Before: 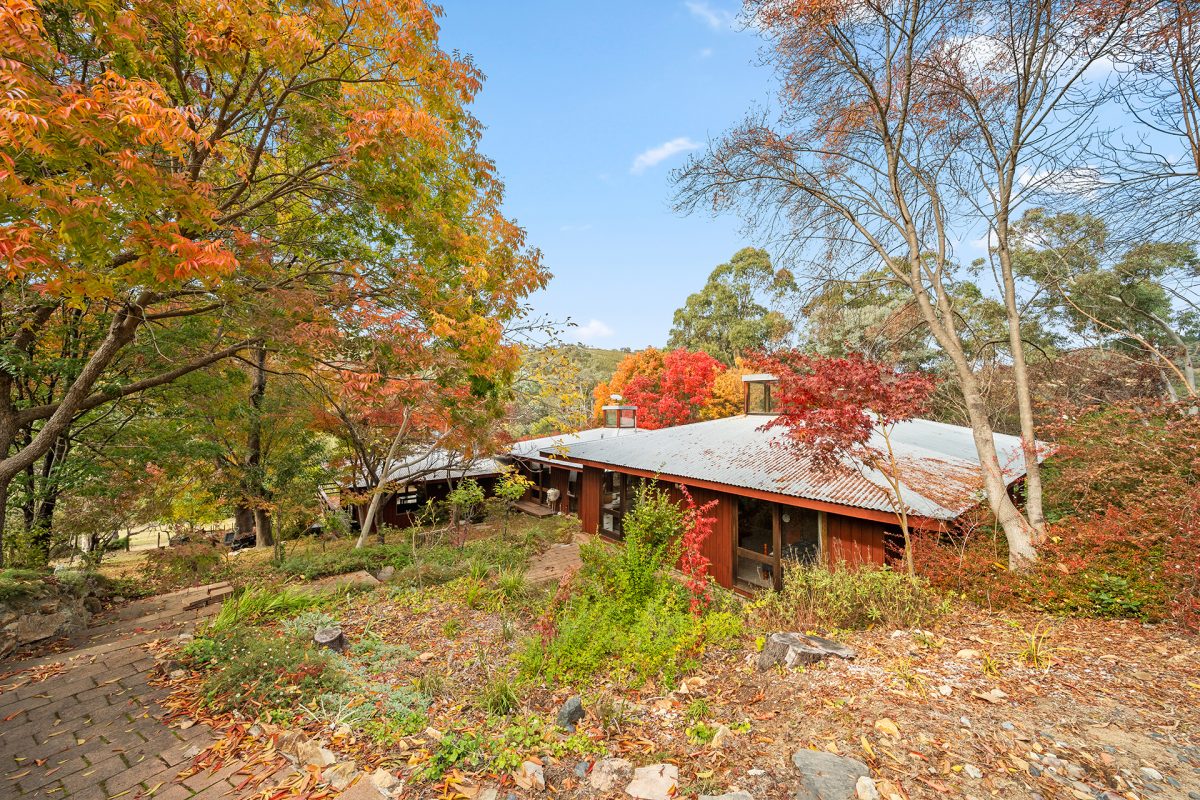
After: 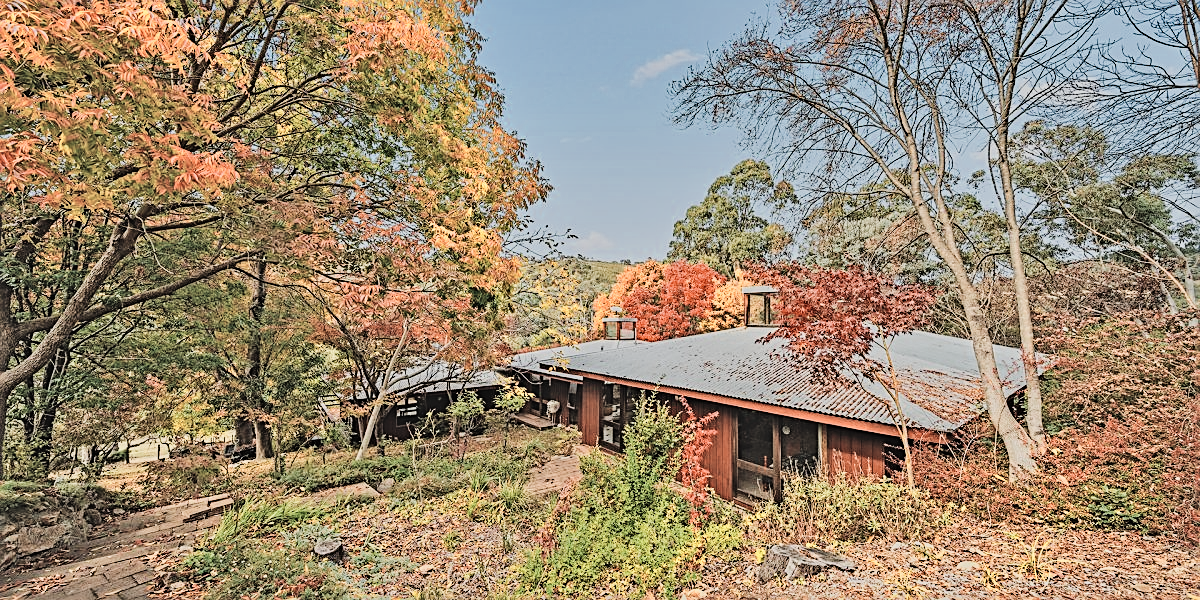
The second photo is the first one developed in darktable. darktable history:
crop: top 11.047%, bottom 13.921%
contrast equalizer: octaves 7, y [[0.5, 0.542, 0.583, 0.625, 0.667, 0.708], [0.5 ×6], [0.5 ×6], [0 ×6], [0 ×6]]
tone equalizer: edges refinement/feathering 500, mask exposure compensation -1.57 EV, preserve details no
shadows and highlights: shadows 43.59, white point adjustment -1.56, soften with gaussian
filmic rgb: black relative exposure -6.2 EV, white relative exposure 6.97 EV, hardness 2.24
exposure: black level correction -0.043, exposure 0.065 EV, compensate highlight preservation false
sharpen: on, module defaults
color zones: curves: ch0 [(0.018, 0.548) (0.197, 0.654) (0.425, 0.447) (0.605, 0.658) (0.732, 0.579)]; ch1 [(0.105, 0.531) (0.224, 0.531) (0.386, 0.39) (0.618, 0.456) (0.732, 0.456) (0.956, 0.421)]; ch2 [(0.039, 0.583) (0.215, 0.465) (0.399, 0.544) (0.465, 0.548) (0.614, 0.447) (0.724, 0.43) (0.882, 0.623) (0.956, 0.632)]
